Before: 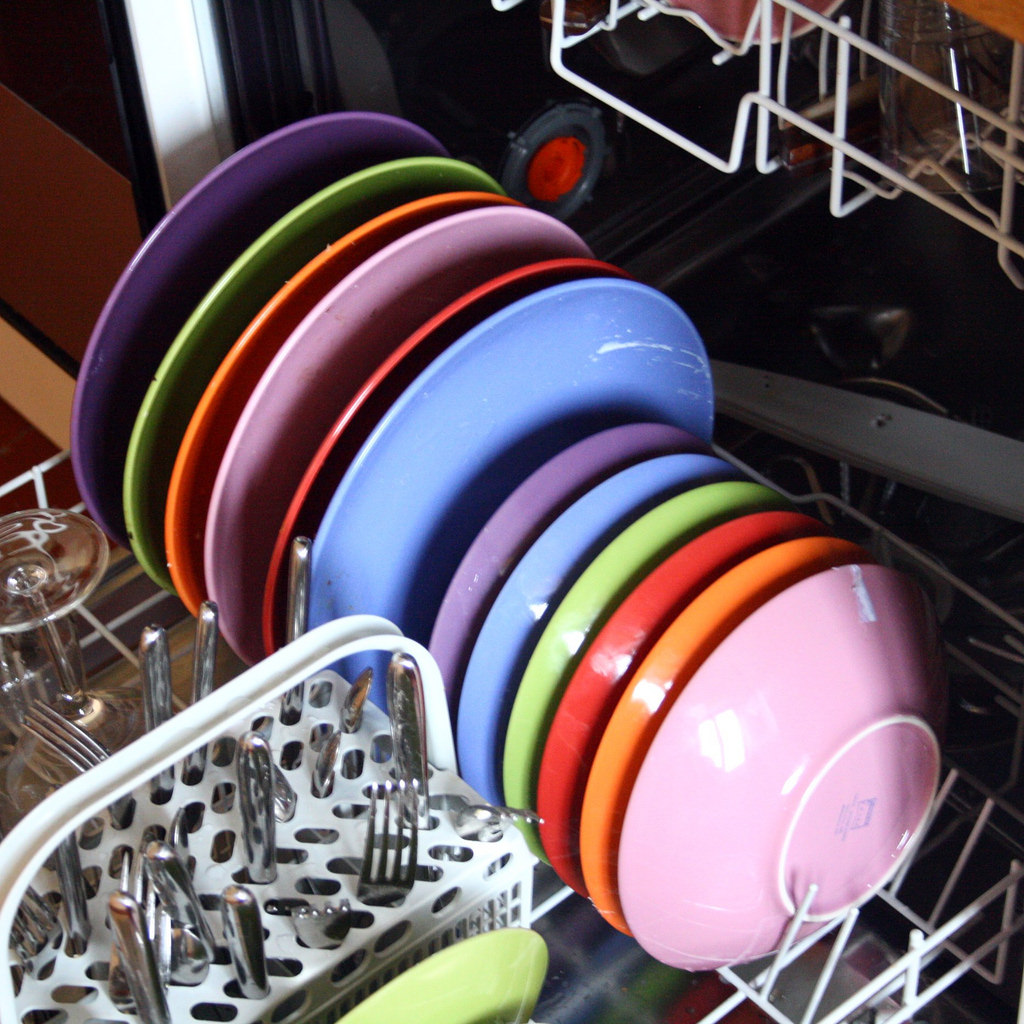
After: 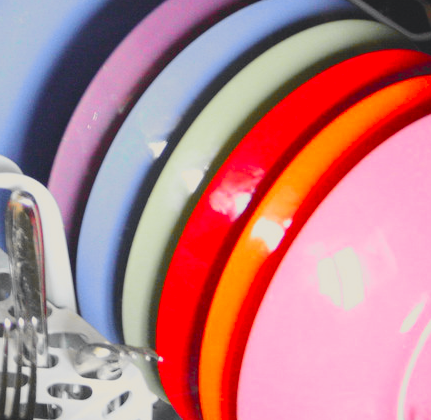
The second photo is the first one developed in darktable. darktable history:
tone curve: curves: ch0 [(0, 0) (0.071, 0.047) (0.266, 0.26) (0.483, 0.554) (0.753, 0.811) (1, 0.983)]; ch1 [(0, 0) (0.346, 0.307) (0.408, 0.369) (0.463, 0.443) (0.482, 0.493) (0.502, 0.5) (0.517, 0.502) (0.55, 0.548) (0.597, 0.624) (0.651, 0.698) (1, 1)]; ch2 [(0, 0) (0.346, 0.34) (0.434, 0.46) (0.485, 0.494) (0.5, 0.494) (0.517, 0.506) (0.535, 0.529) (0.583, 0.611) (0.625, 0.666) (1, 1)], color space Lab, independent channels, preserve colors none
contrast brightness saturation: contrast -0.28
color zones: curves: ch1 [(0, 0.679) (0.143, 0.647) (0.286, 0.261) (0.378, -0.011) (0.571, 0.396) (0.714, 0.399) (0.857, 0.406) (1, 0.679)]
crop: left 37.221%, top 45.169%, right 20.63%, bottom 13.777%
white balance: red 1.045, blue 0.932
